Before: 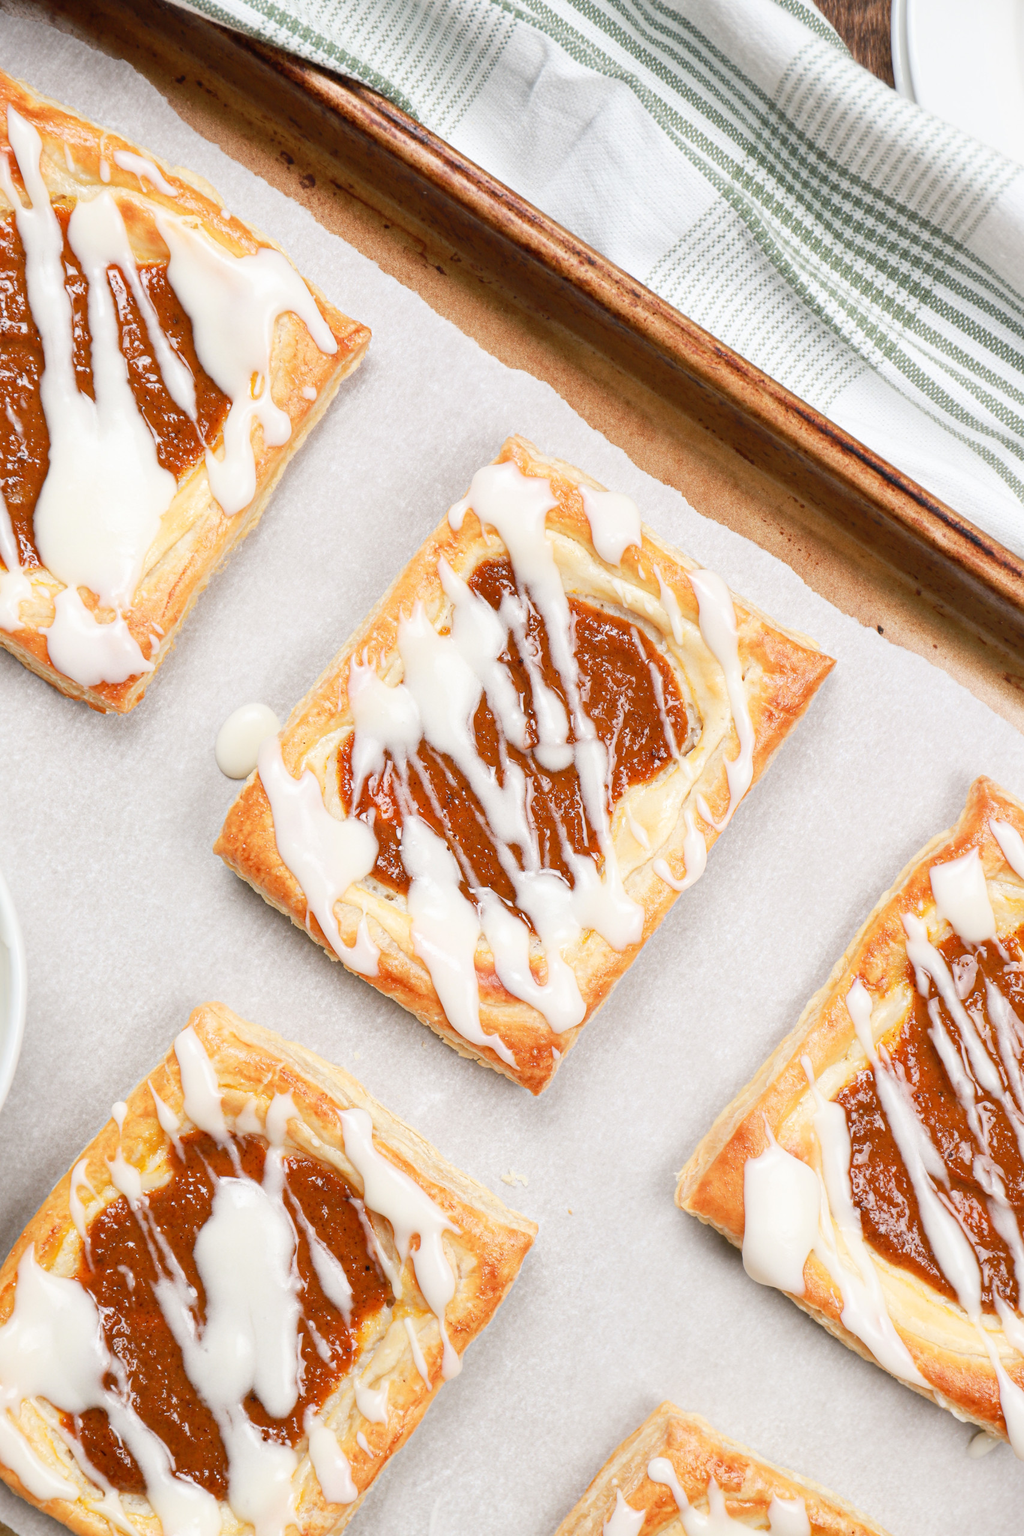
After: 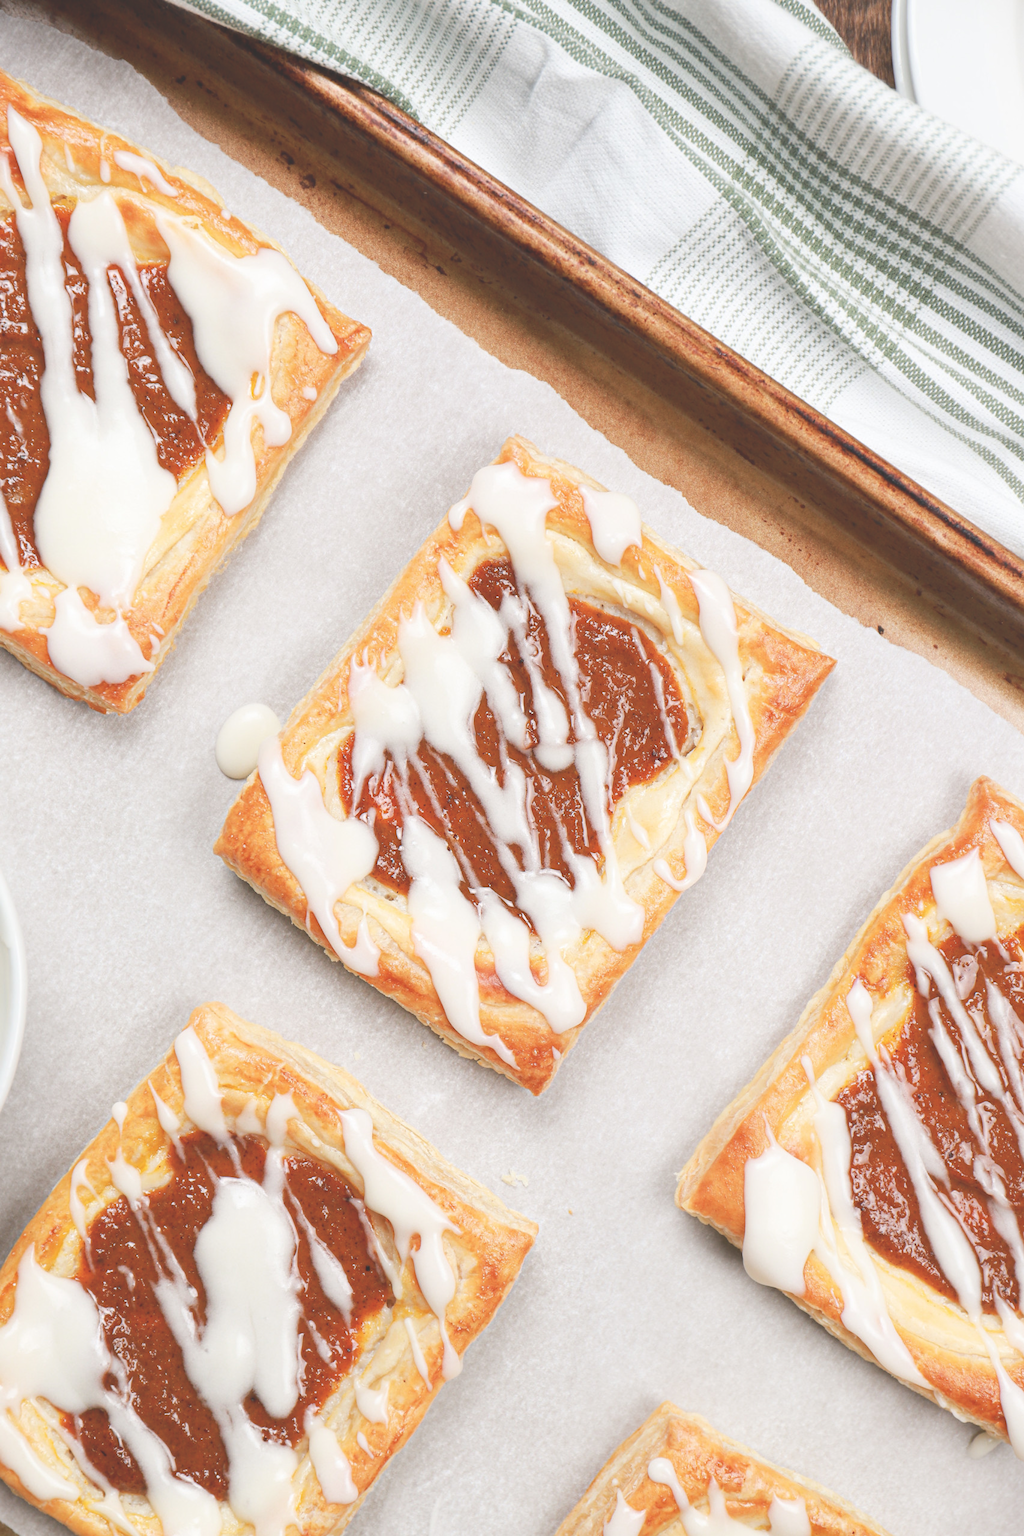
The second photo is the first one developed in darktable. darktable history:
exposure: black level correction -0.028, compensate exposure bias true, compensate highlight preservation false
contrast brightness saturation: saturation -0.026
